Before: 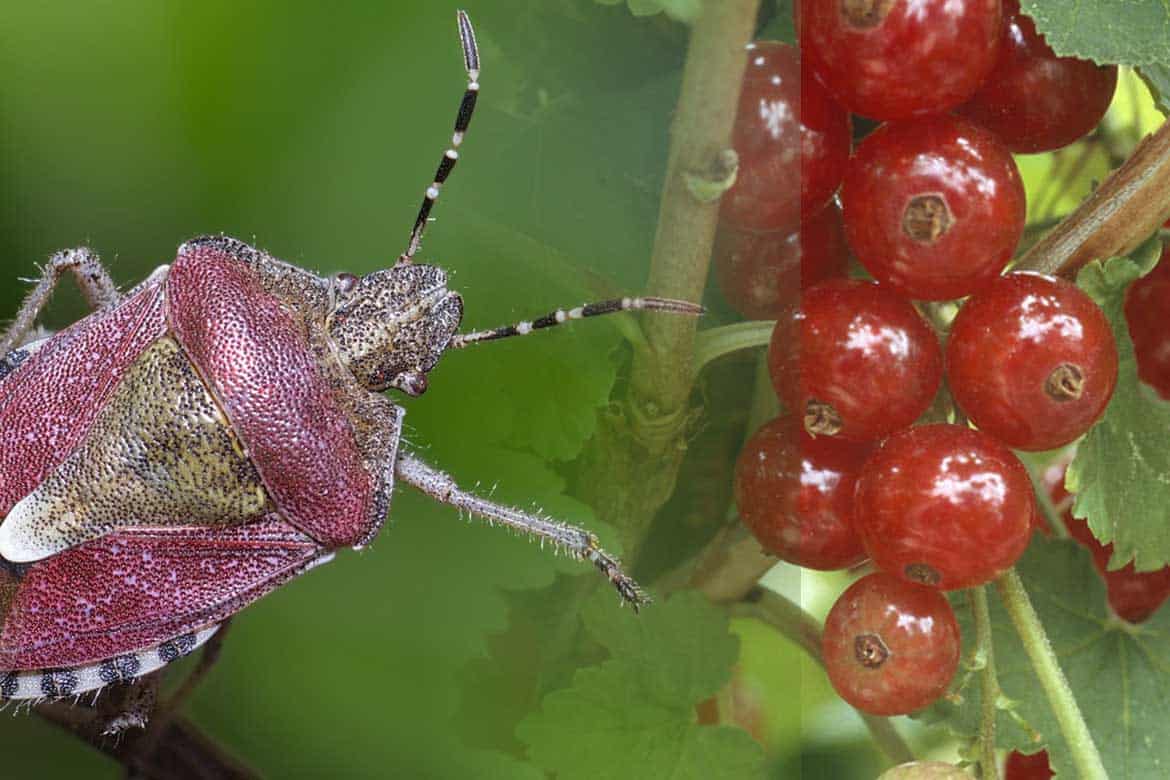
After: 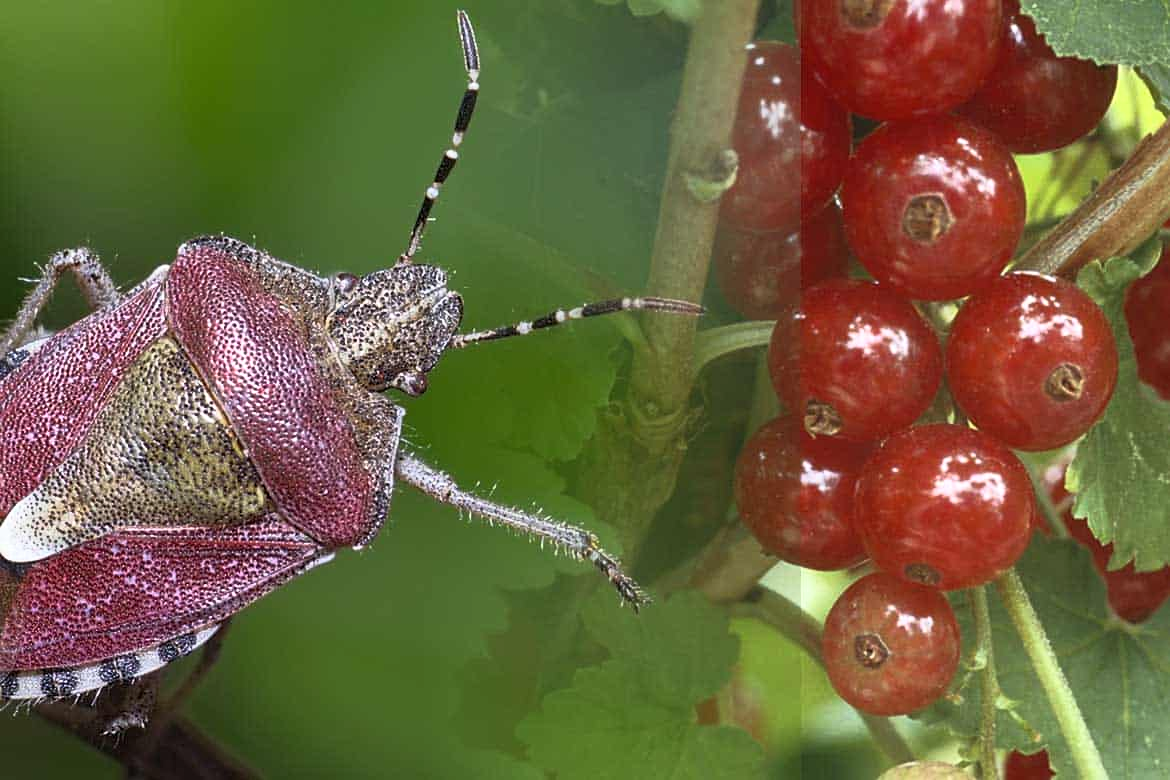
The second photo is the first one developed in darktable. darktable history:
sharpen: amount 0.2
base curve: curves: ch0 [(0, 0) (0.257, 0.25) (0.482, 0.586) (0.757, 0.871) (1, 1)]
